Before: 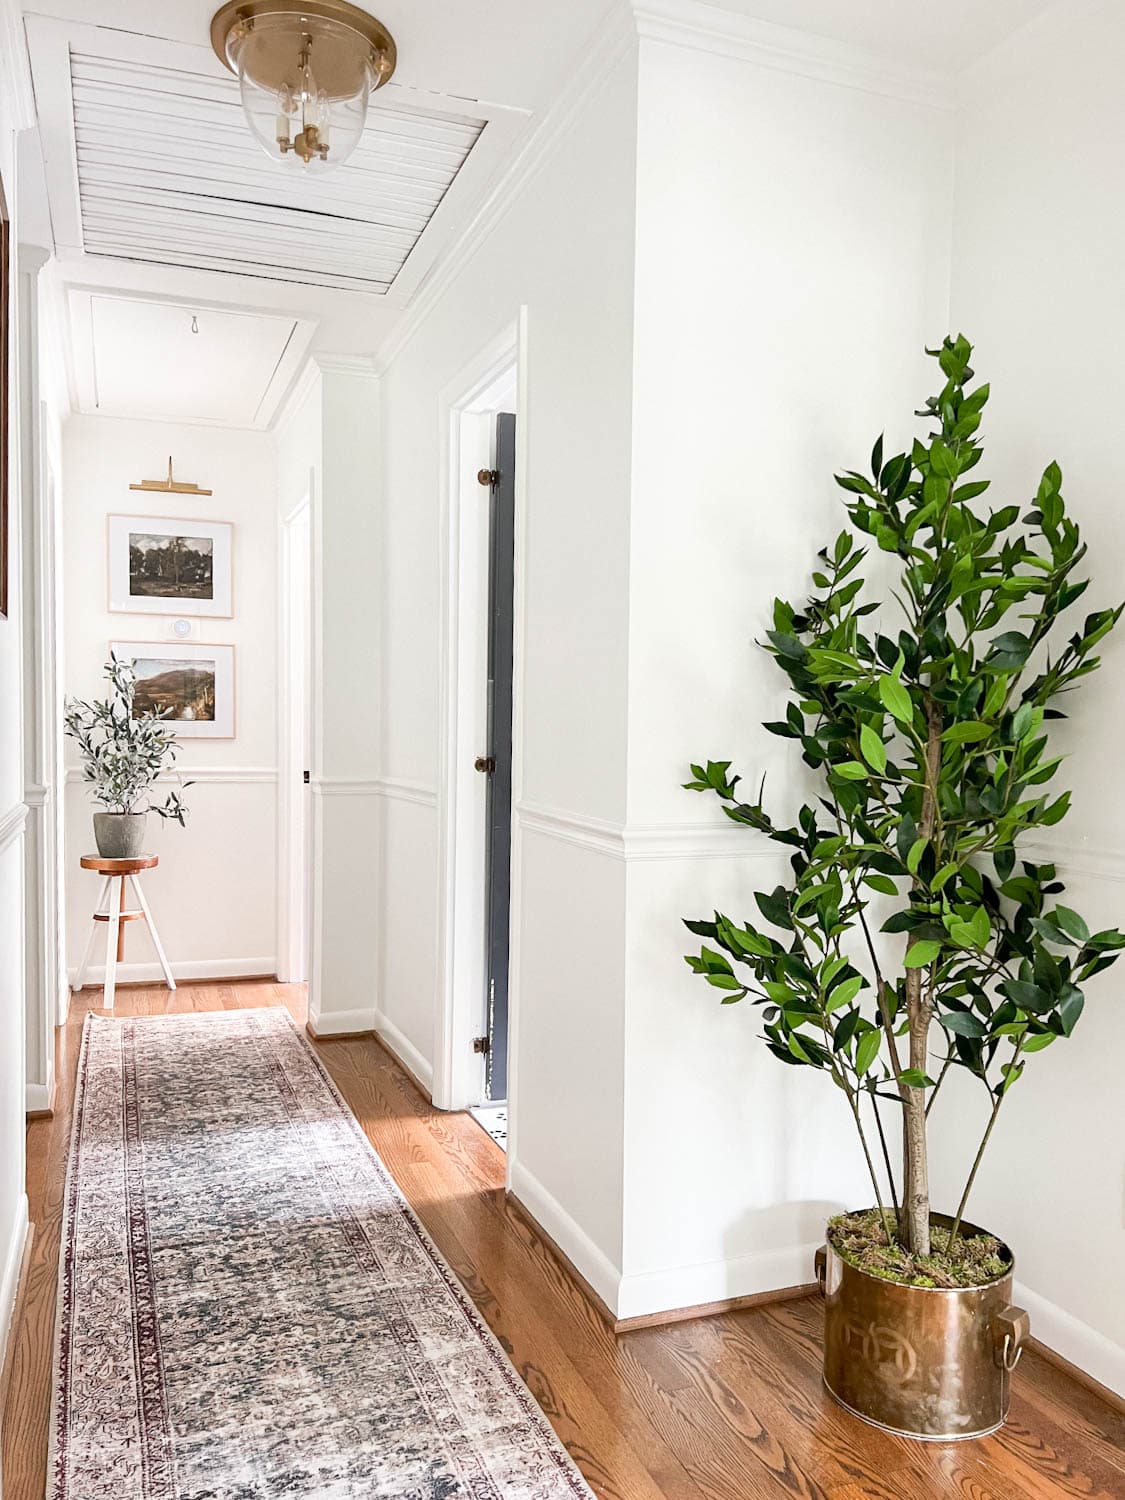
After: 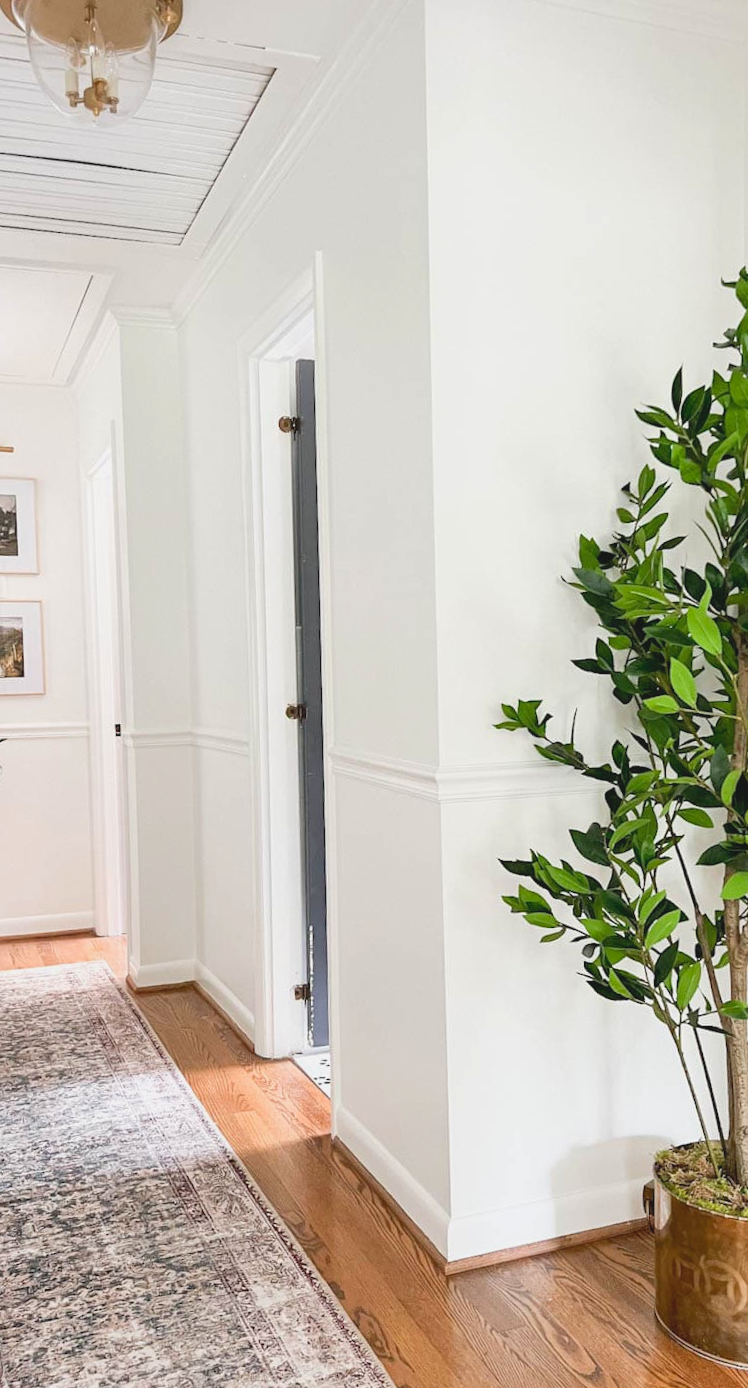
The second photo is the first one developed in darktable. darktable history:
rotate and perspective: rotation -2°, crop left 0.022, crop right 0.978, crop top 0.049, crop bottom 0.951
crop: left 16.899%, right 16.556%
contrast brightness saturation: contrast -0.1, brightness 0.05, saturation 0.08
